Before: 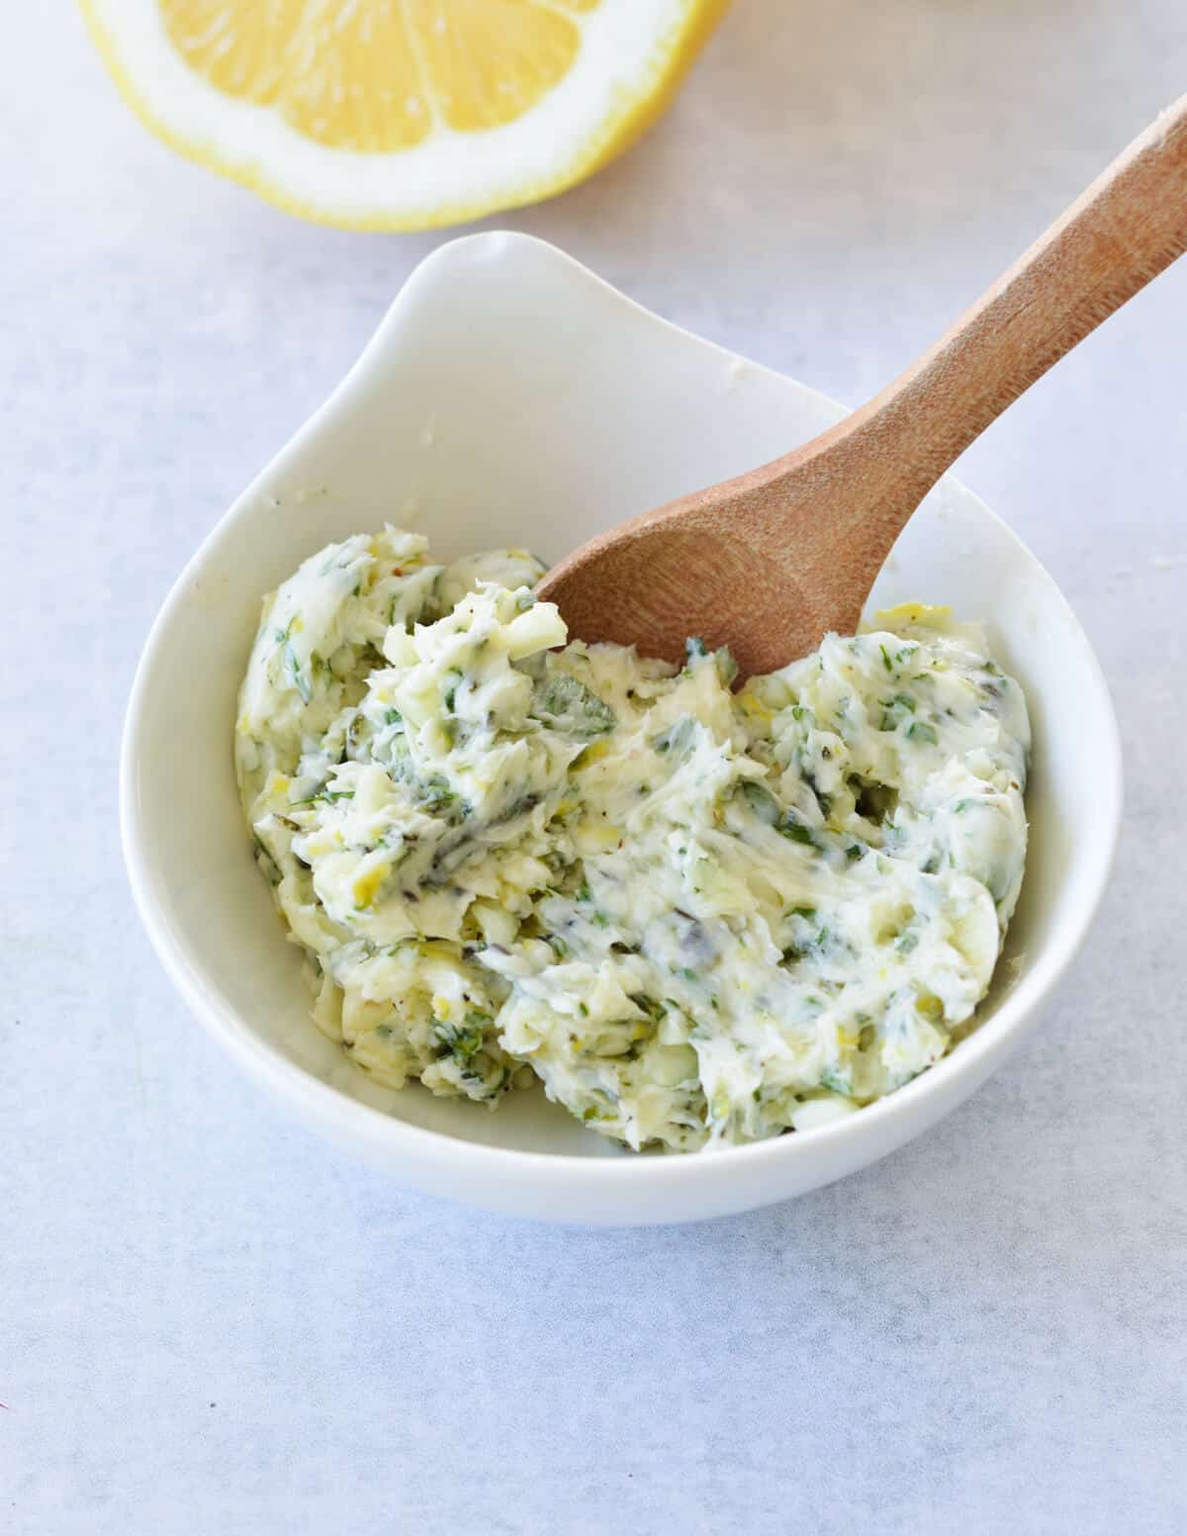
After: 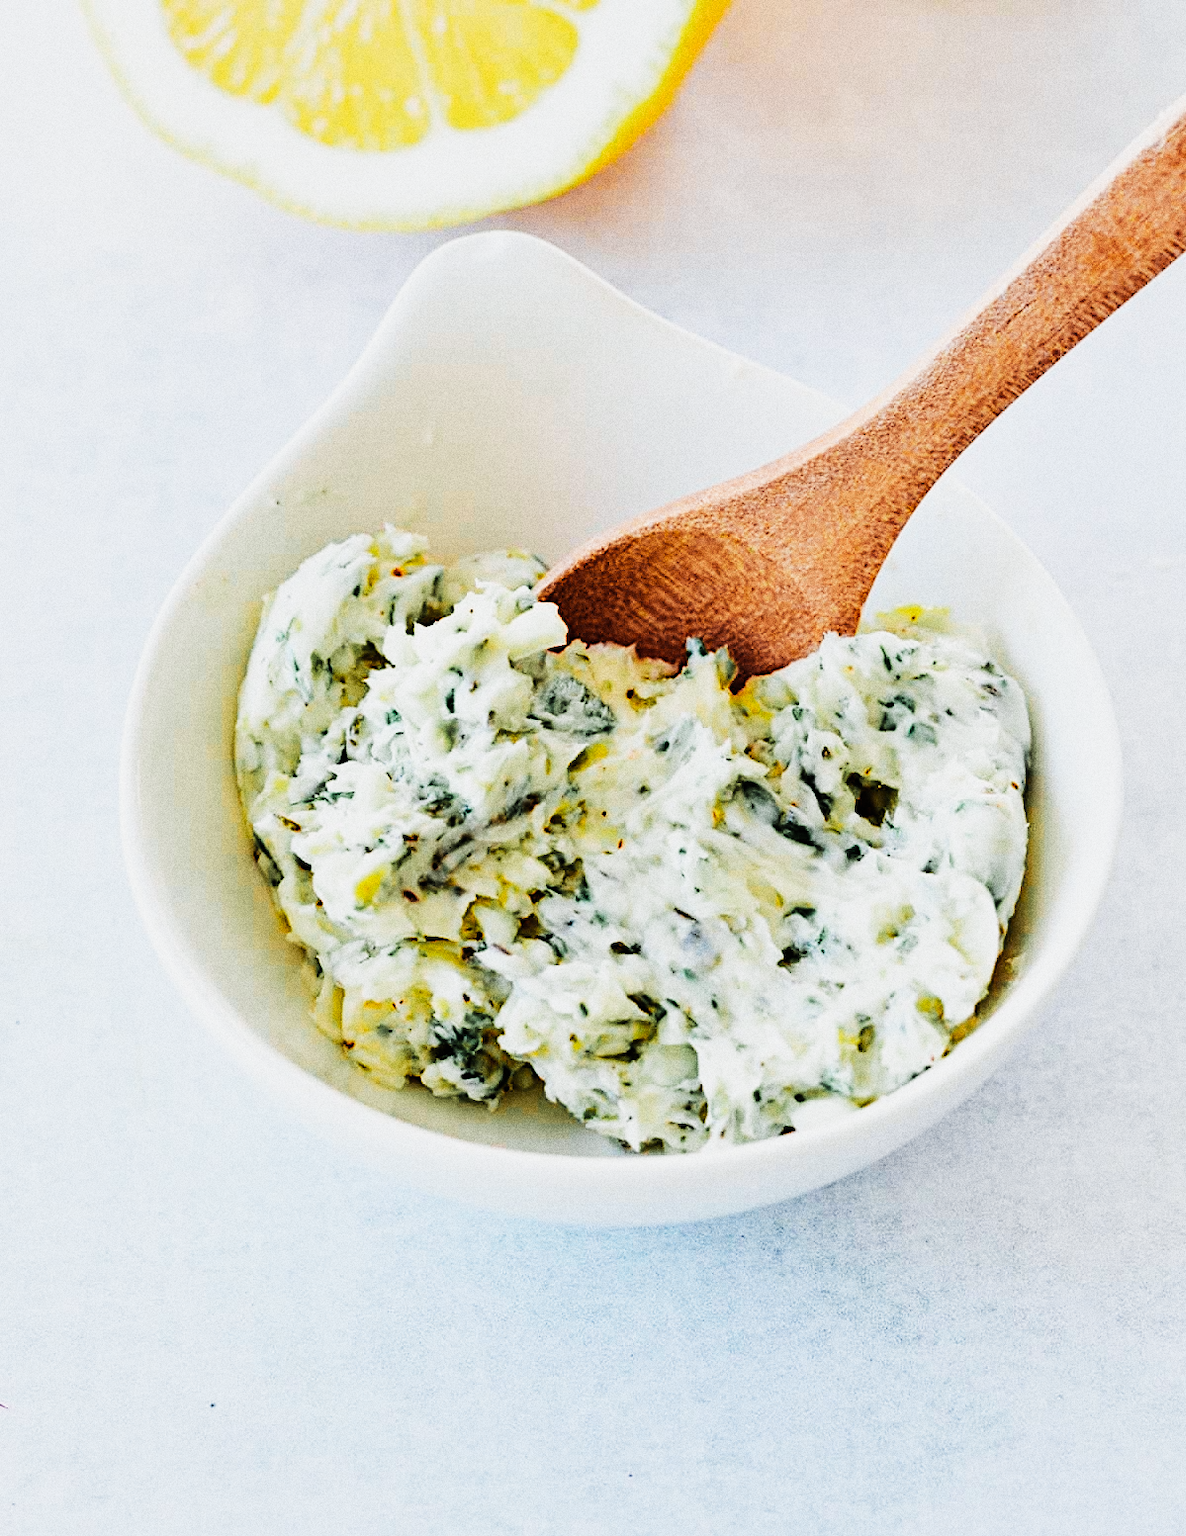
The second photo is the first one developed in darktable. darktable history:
color balance rgb: global offset › luminance 0.71%, perceptual saturation grading › global saturation -11.5%, perceptual brilliance grading › highlights 17.77%, perceptual brilliance grading › mid-tones 31.71%, perceptual brilliance grading › shadows -31.01%, global vibrance 50%
color equalizer "japanese film stock": saturation › orange 1.18, saturation › yellow 0.72, saturation › blue 1.06, hue › orange -18.53, hue › yellow 20.48, hue › green -0.98, hue › blue -10.73, brightness › orange 1.06, brightness › yellow 0.737, brightness › blue 0.905, node placement 8°
diffuse or sharpen "sharpen demosaicing: AA filter": edge sensitivity 1, 1st order anisotropy 100%, 2nd order anisotropy 100%, 3rd order anisotropy 100%, 4th order anisotropy 100%, 1st order speed -25%, 2nd order speed -25%, 3rd order speed -25%, 4th order speed -25%
grain "silver grain": coarseness 0.09 ISO, strength 40%
sigmoid: contrast 1.8, skew -0.2, preserve hue 0%, red attenuation 0.1, red rotation 0.035, green attenuation 0.1, green rotation -0.017, blue attenuation 0.15, blue rotation -0.052, base primaries Rec2020
exposure "magic lantern defaults": compensate highlight preservation false
